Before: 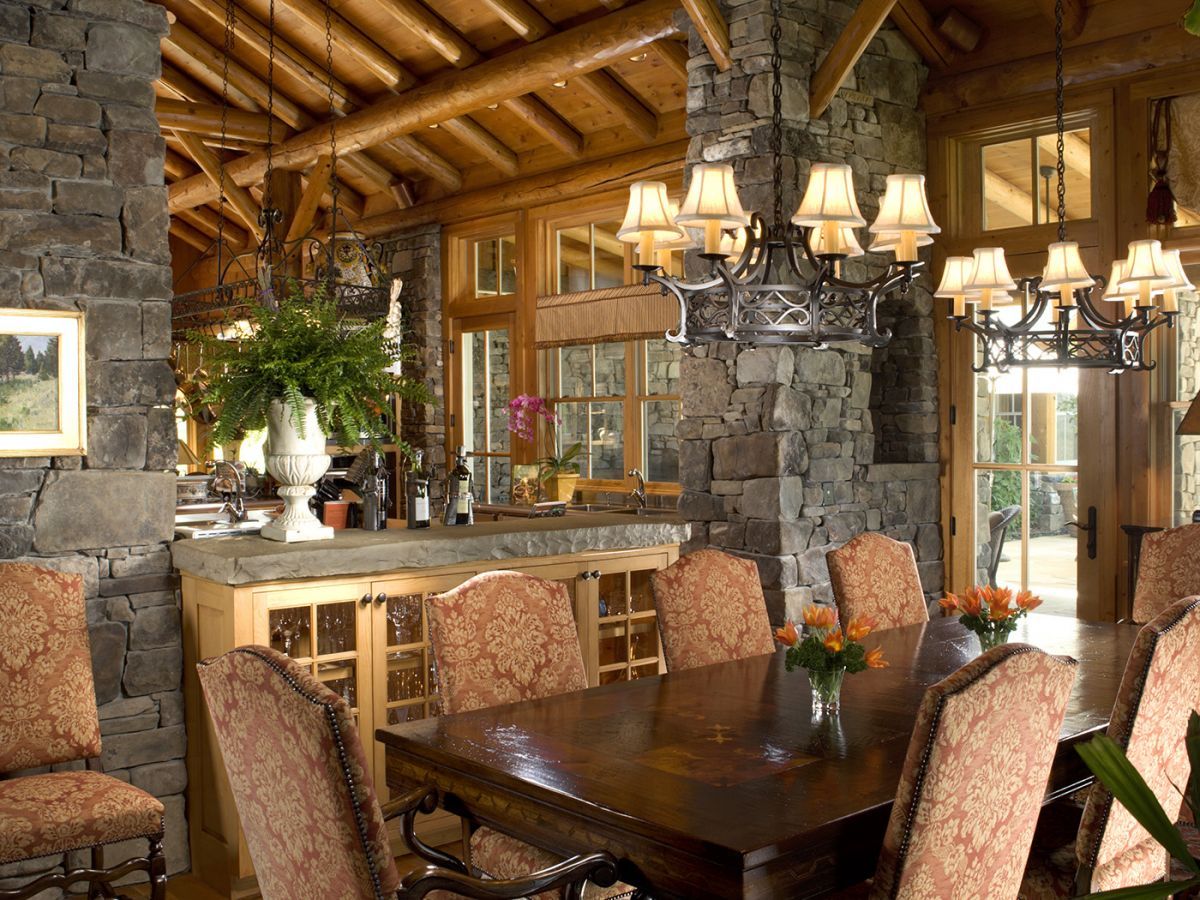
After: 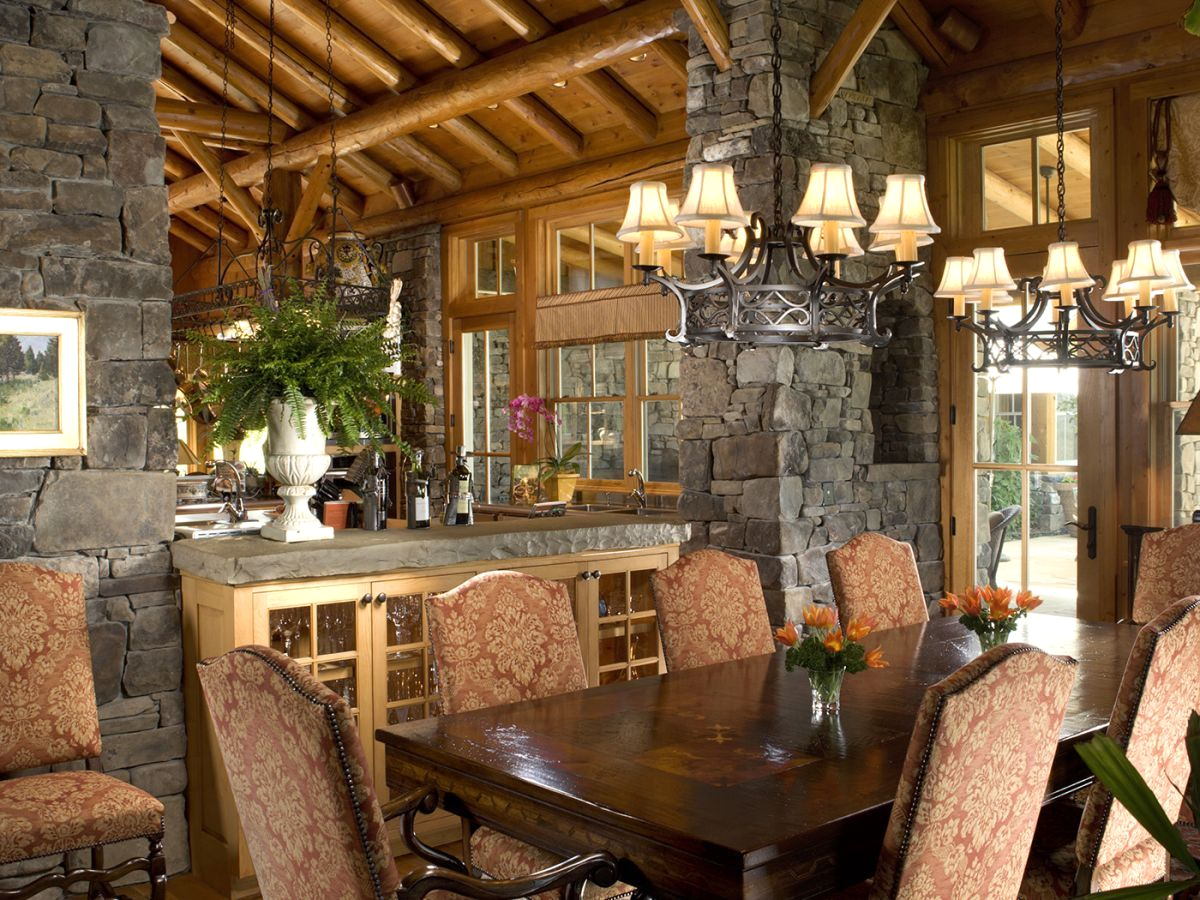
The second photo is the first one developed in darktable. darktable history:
shadows and highlights: shadows 12.97, white point adjustment 1.34, soften with gaussian
